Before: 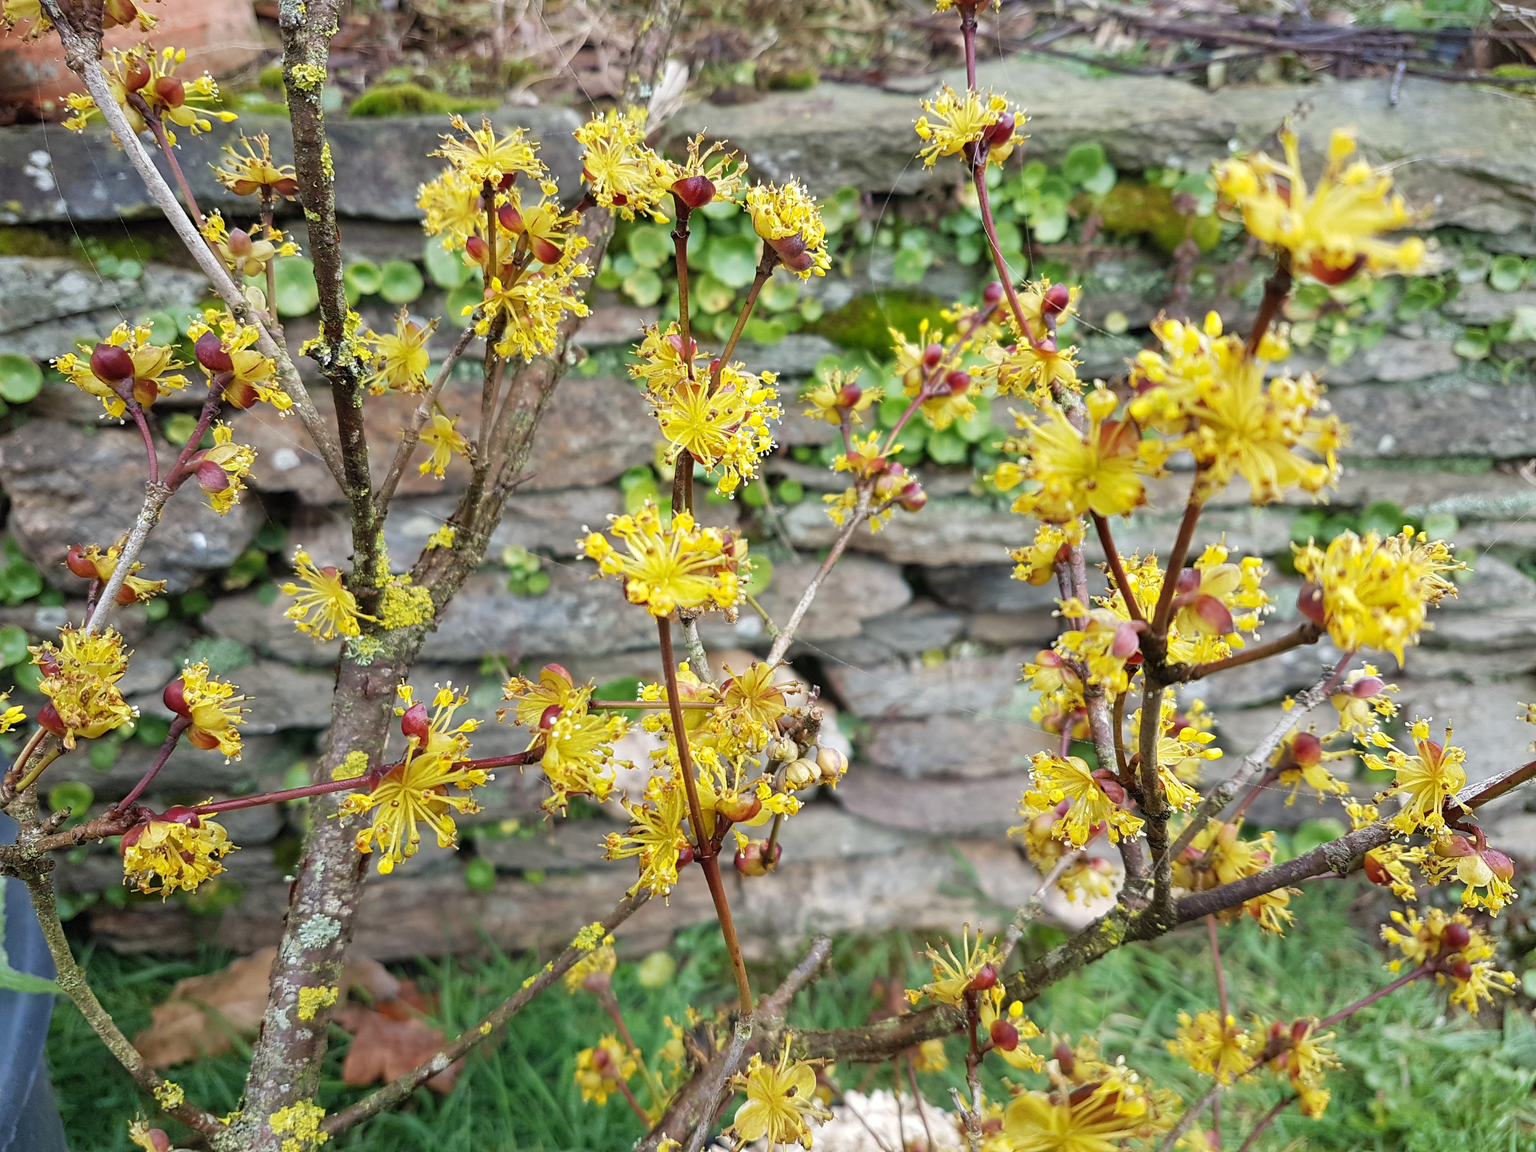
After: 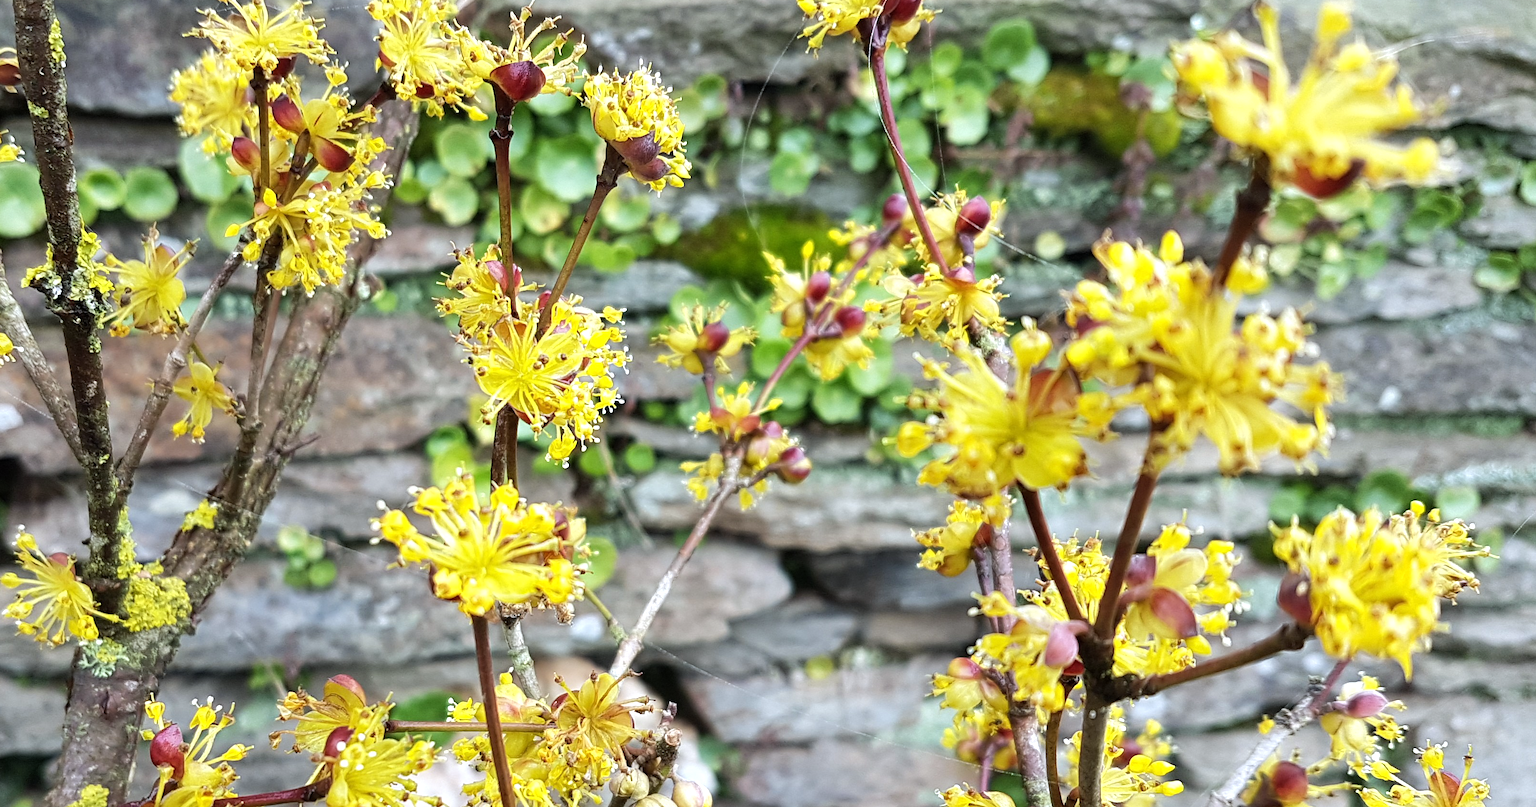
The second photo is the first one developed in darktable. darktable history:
white balance: red 0.967, blue 1.049
crop: left 18.38%, top 11.092%, right 2.134%, bottom 33.217%
tone equalizer: -8 EV -0.417 EV, -7 EV -0.389 EV, -6 EV -0.333 EV, -5 EV -0.222 EV, -3 EV 0.222 EV, -2 EV 0.333 EV, -1 EV 0.389 EV, +0 EV 0.417 EV, edges refinement/feathering 500, mask exposure compensation -1.57 EV, preserve details no
